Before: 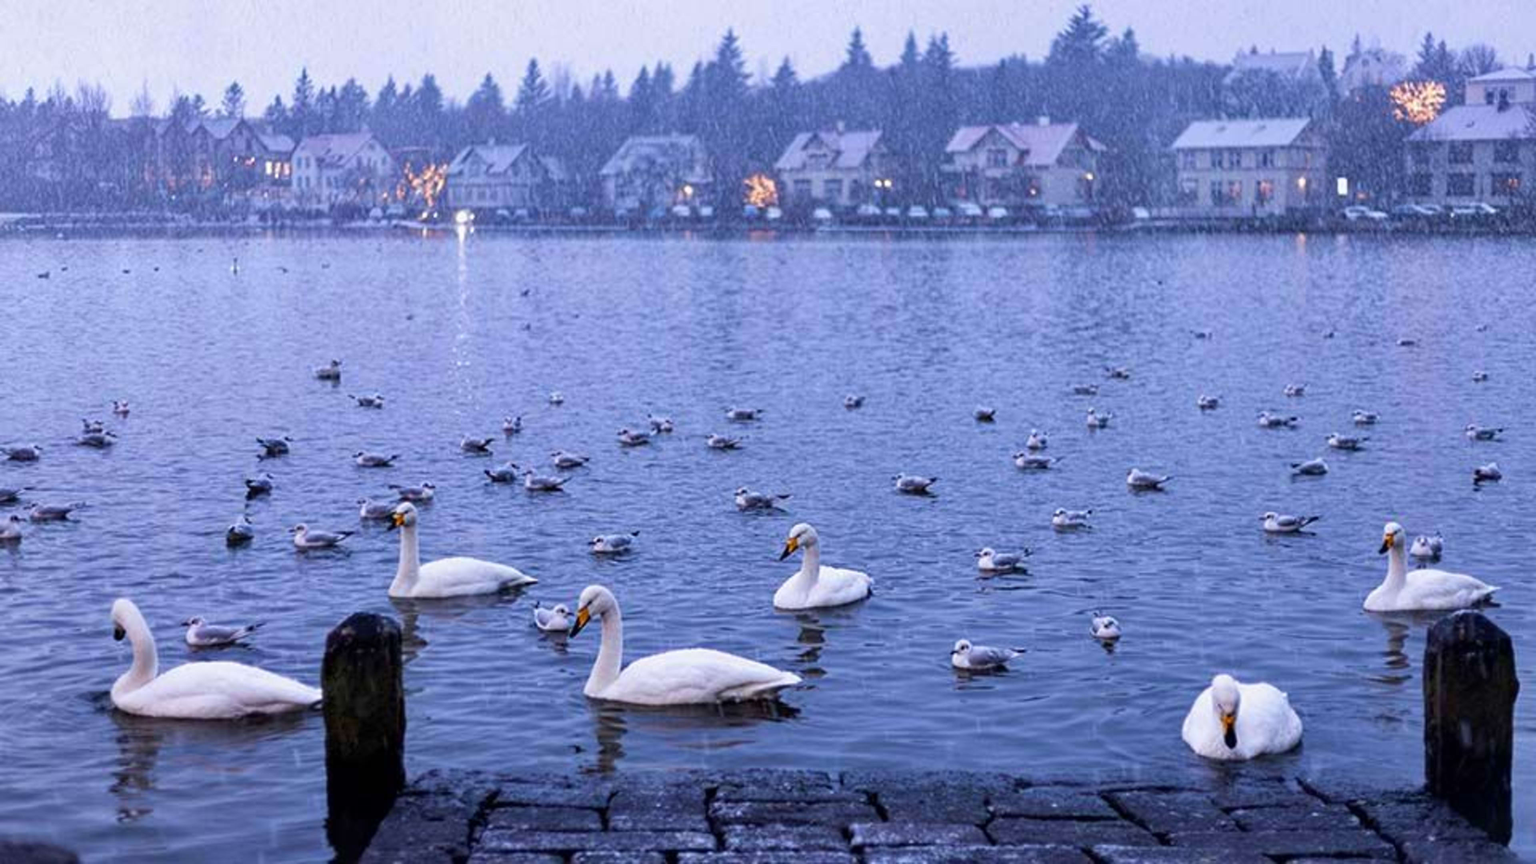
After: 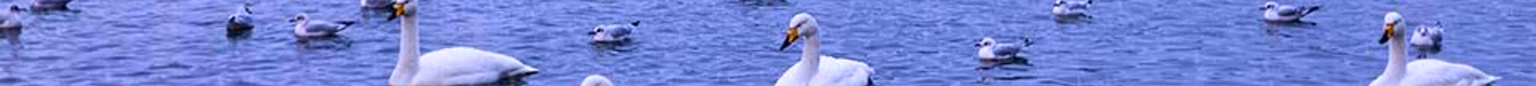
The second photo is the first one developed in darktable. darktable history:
sharpen: amount 0.2
crop and rotate: top 59.084%, bottom 30.916%
white balance: red 1.004, blue 1.096
